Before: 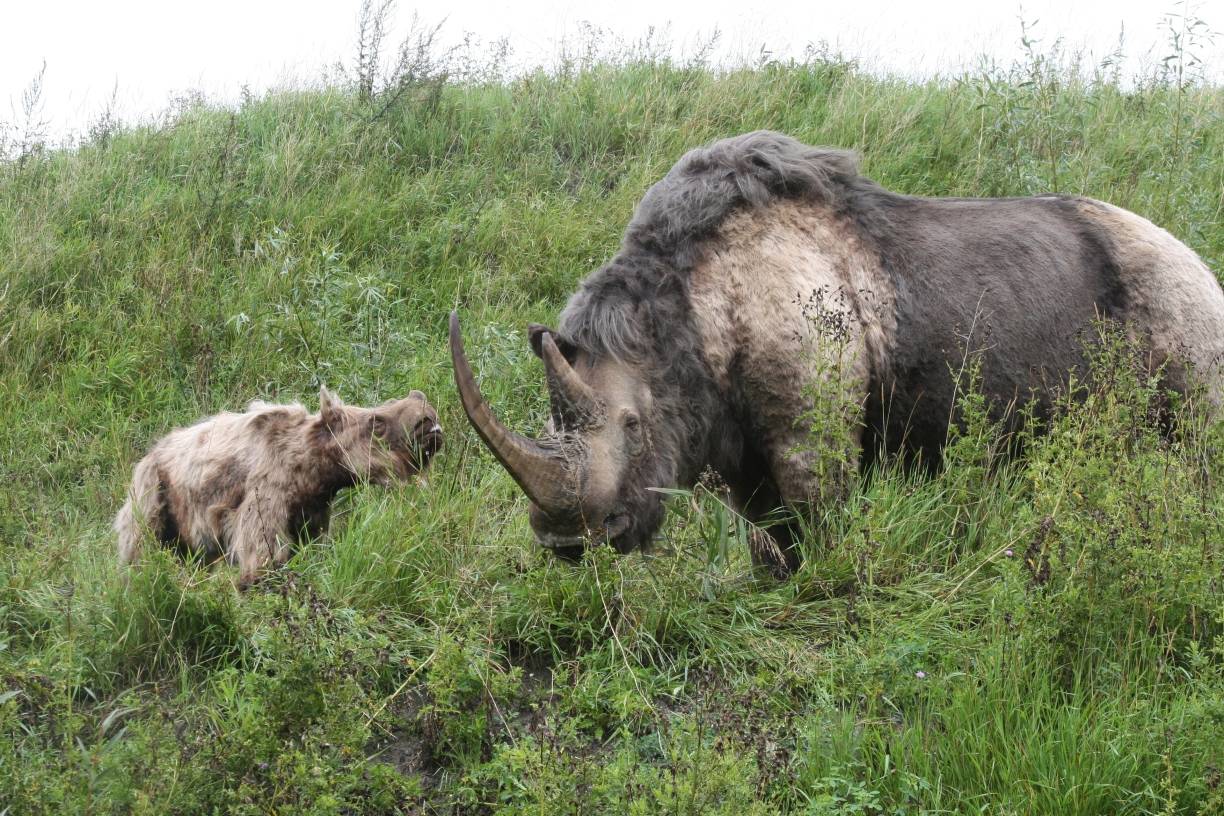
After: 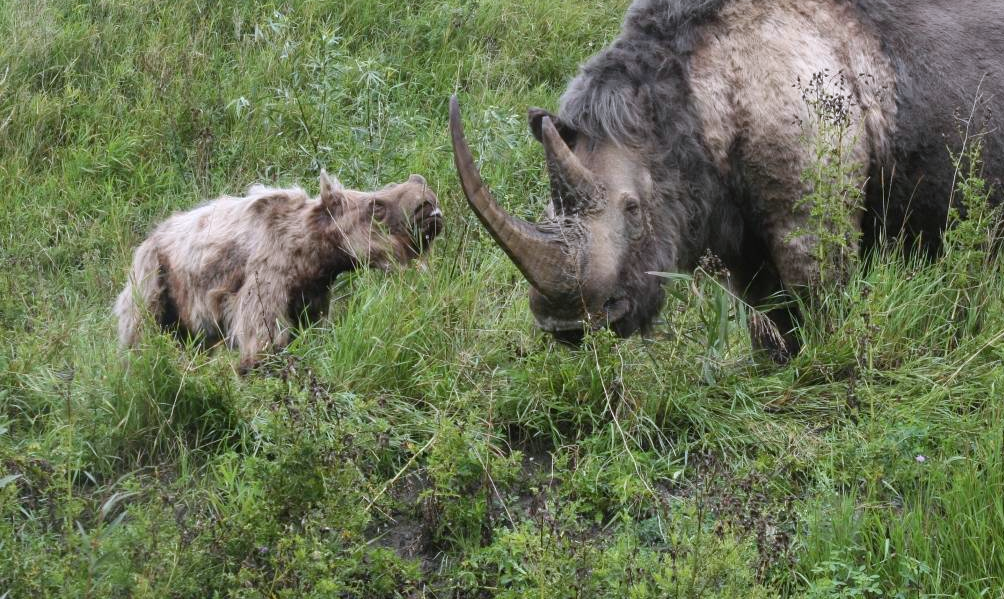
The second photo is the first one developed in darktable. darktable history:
white balance: red 0.984, blue 1.059
crop: top 26.531%, right 17.959%
